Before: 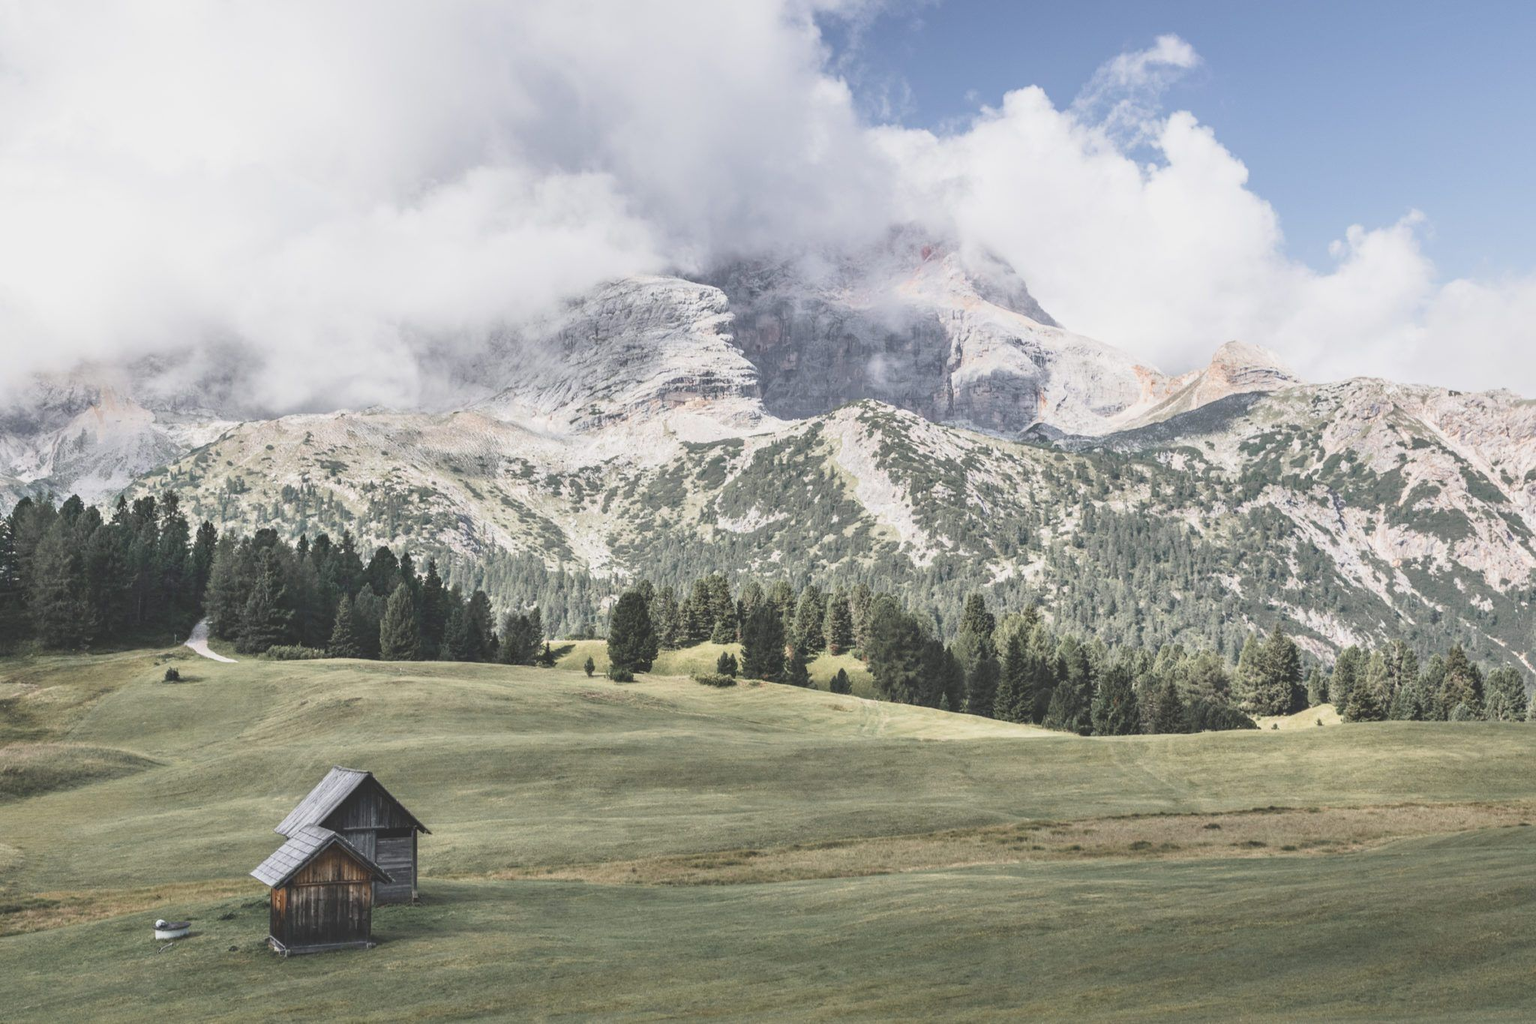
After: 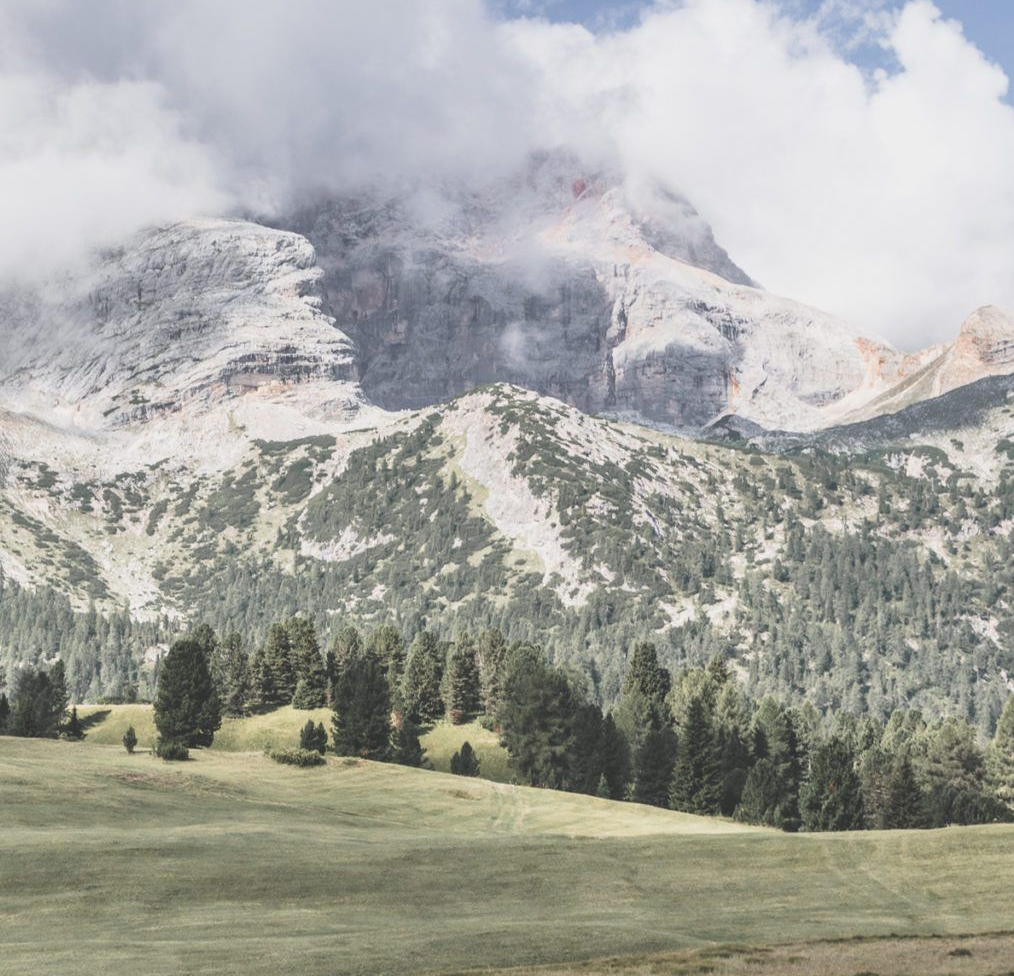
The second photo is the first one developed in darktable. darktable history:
crop: left 32.079%, top 10.946%, right 18.397%, bottom 17.537%
